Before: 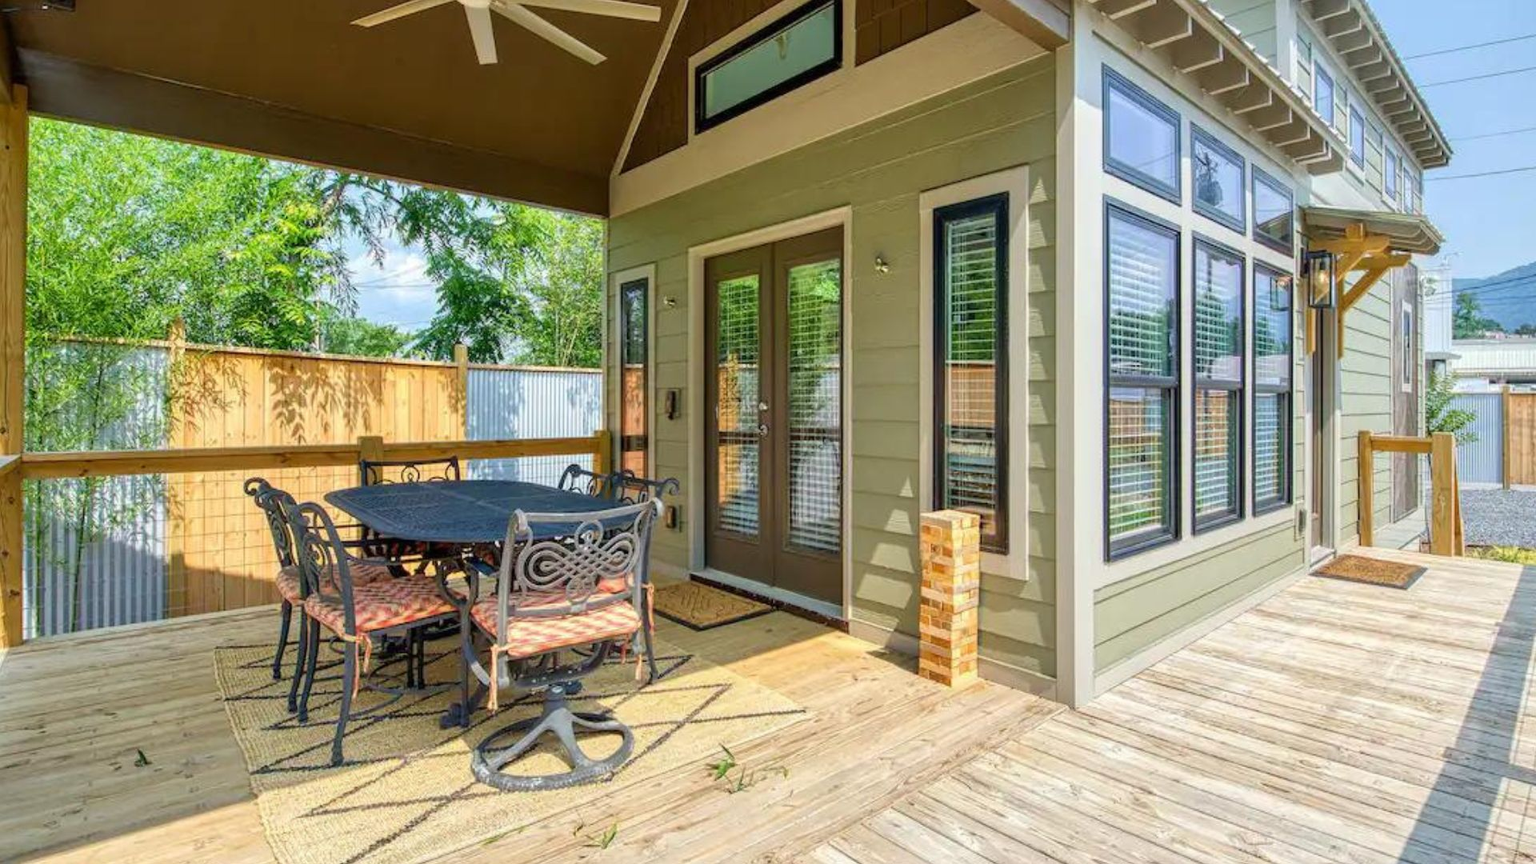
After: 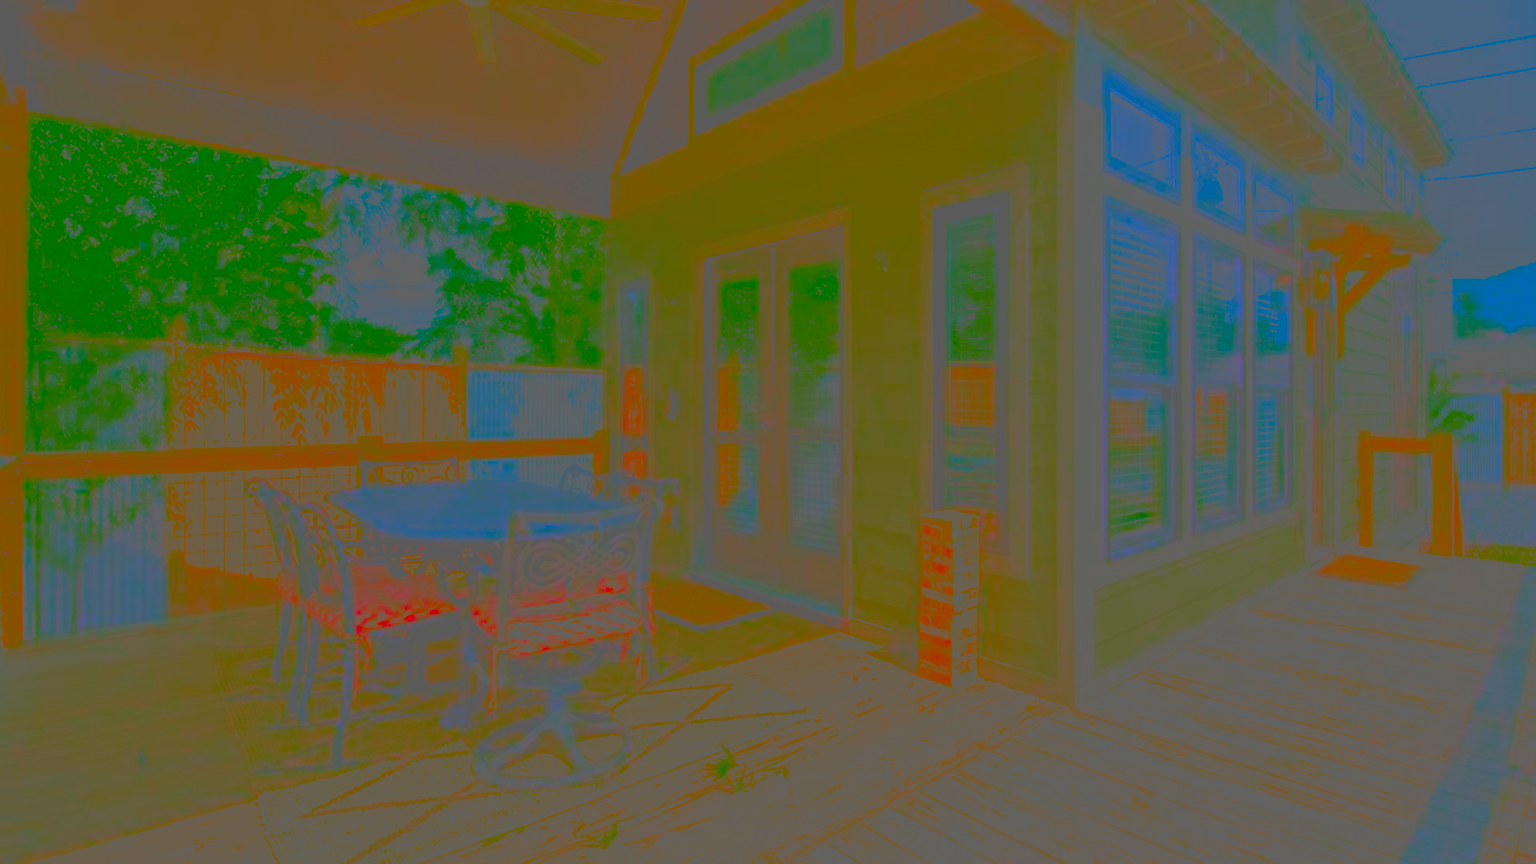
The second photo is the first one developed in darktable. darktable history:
contrast brightness saturation: contrast -0.971, brightness -0.163, saturation 0.738
filmic rgb: black relative exposure -8.18 EV, white relative exposure 2.2 EV, threshold 3.01 EV, hardness 7.08, latitude 86.48%, contrast 1.691, highlights saturation mix -3.85%, shadows ↔ highlights balance -2.17%, enable highlight reconstruction true
